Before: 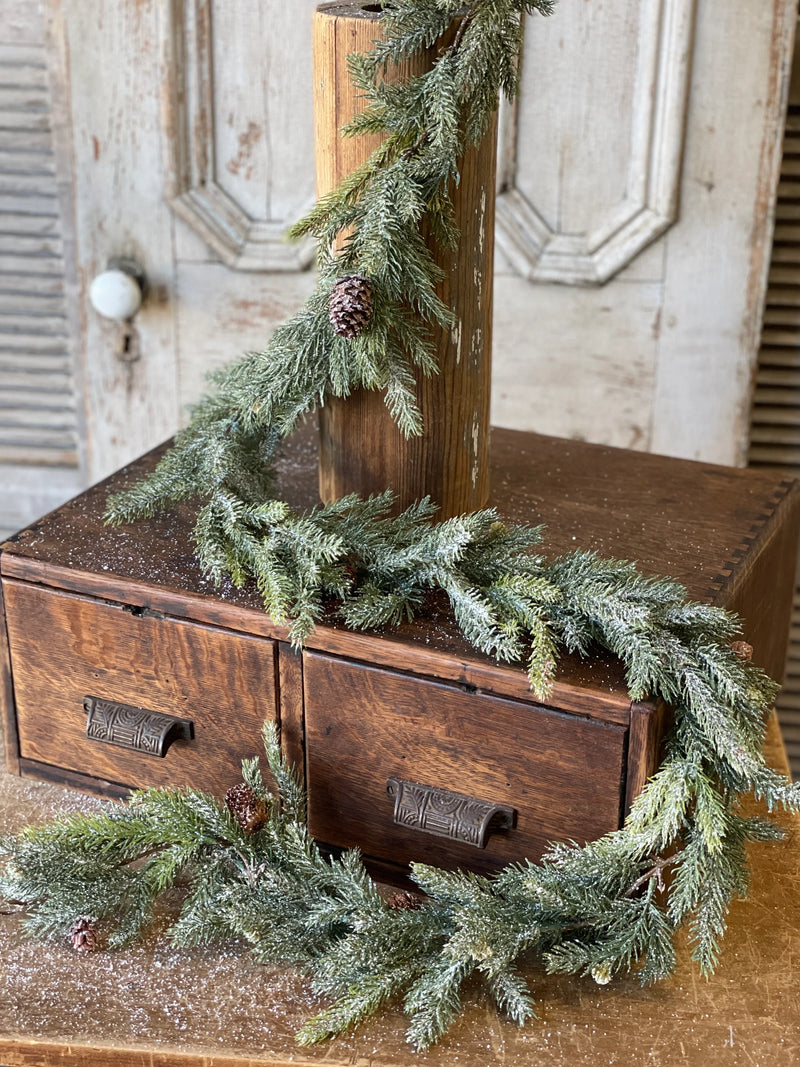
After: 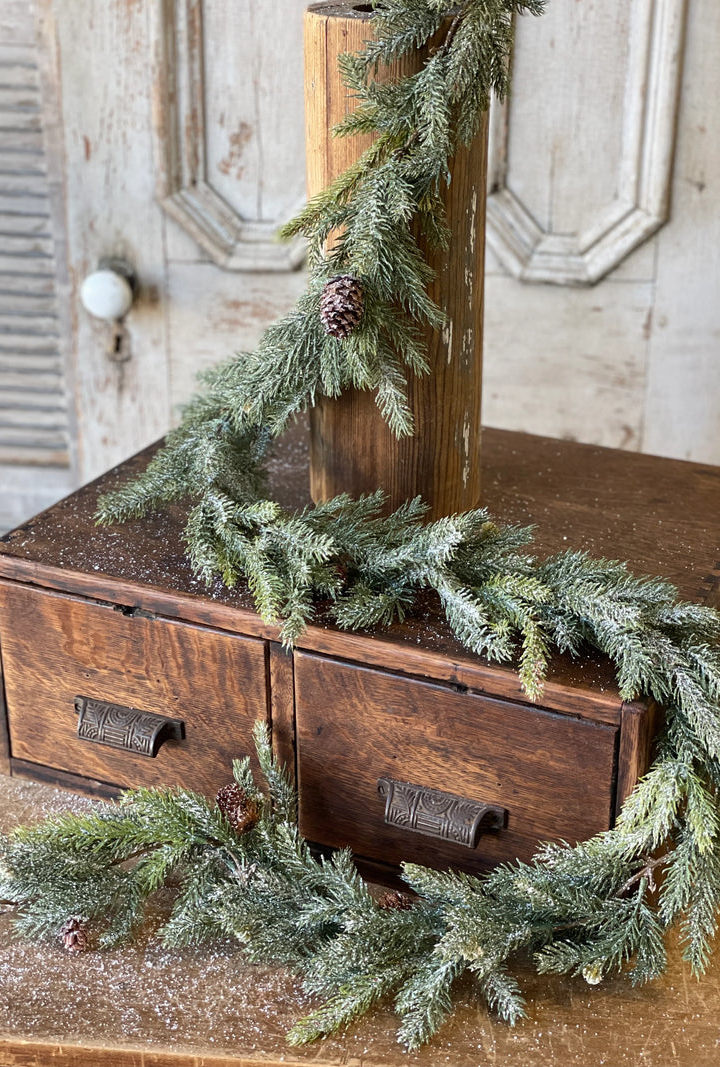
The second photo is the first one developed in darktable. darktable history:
crop and rotate: left 1.367%, right 8.588%
